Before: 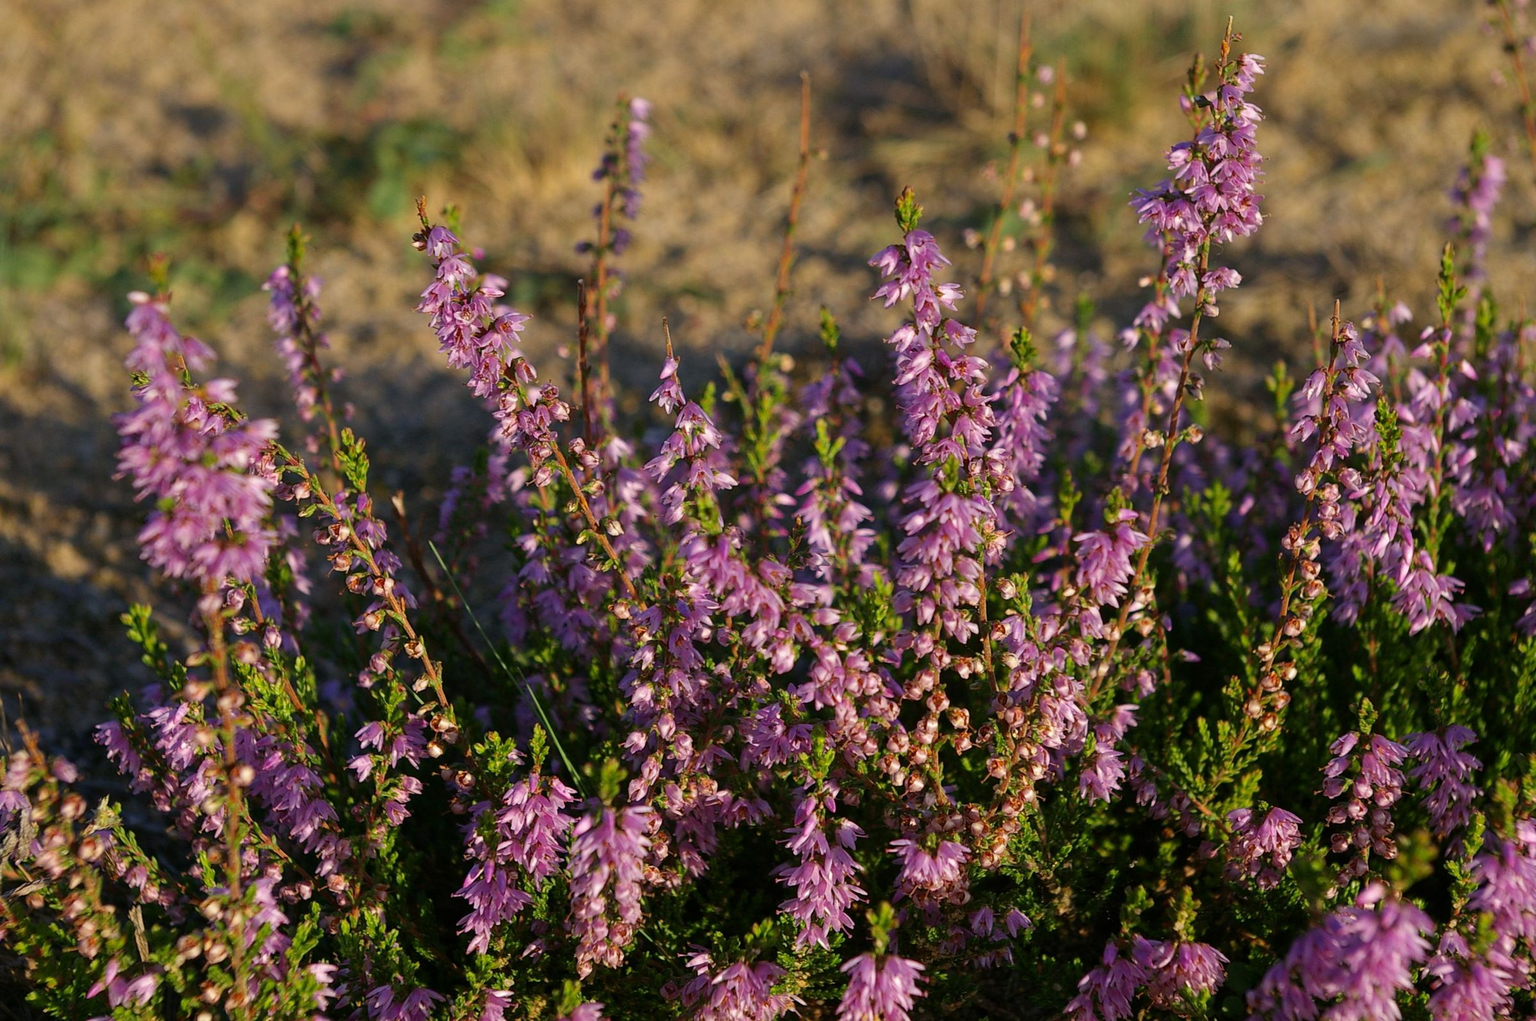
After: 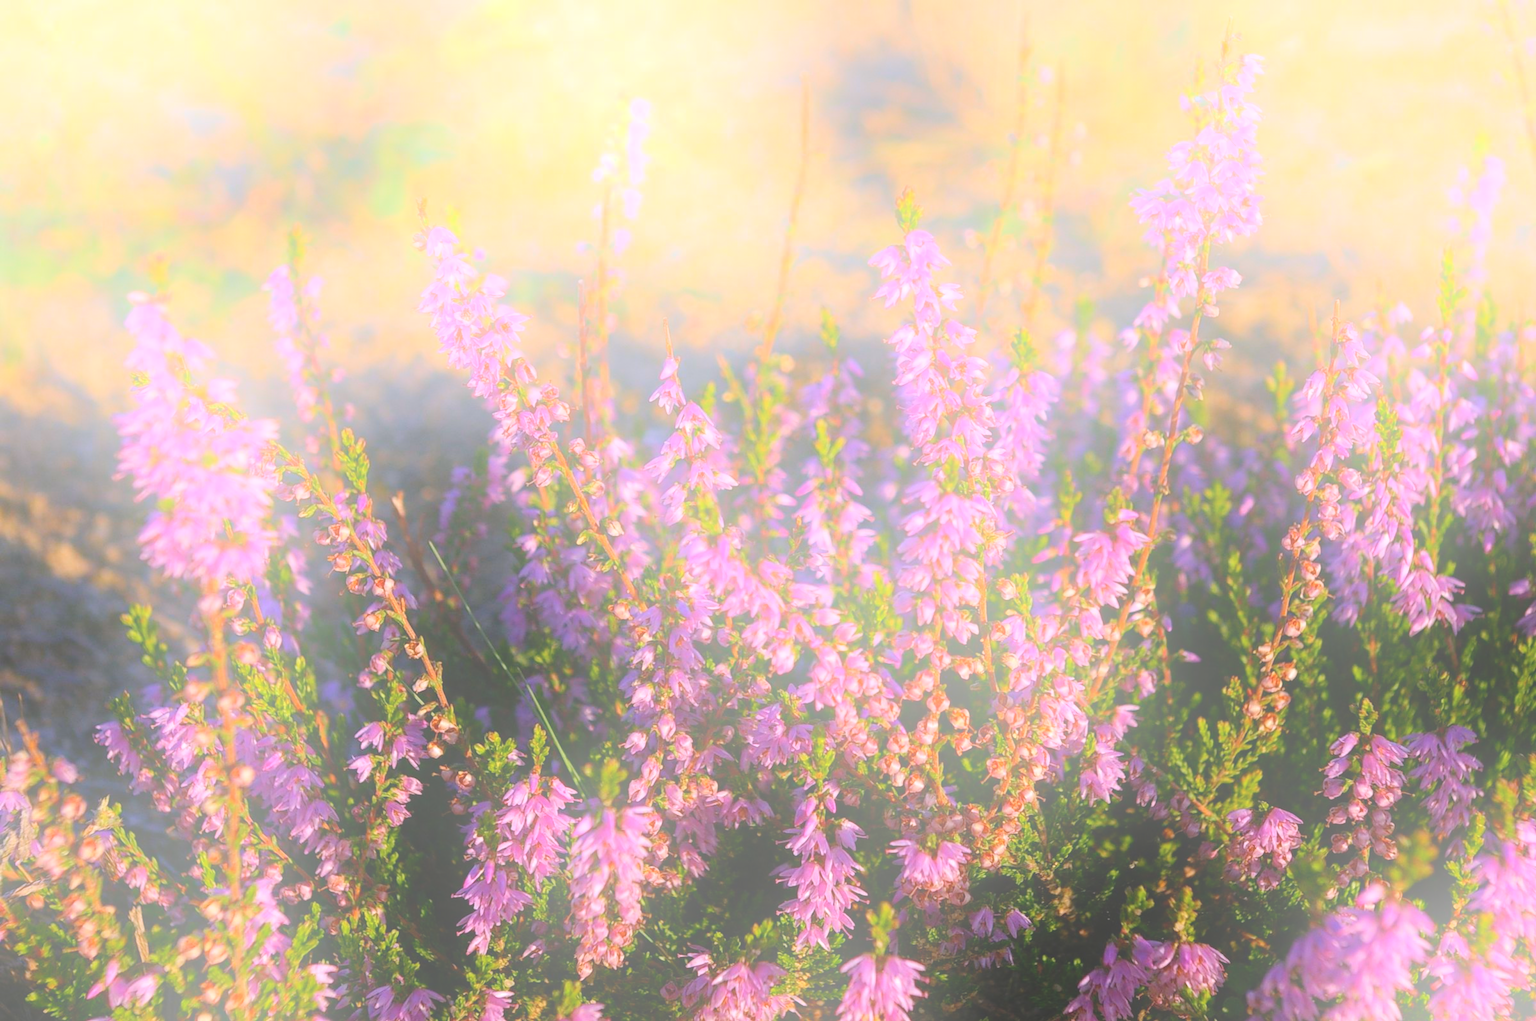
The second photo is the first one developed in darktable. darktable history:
white balance: red 1.05, blue 1.072
bloom: size 25%, threshold 5%, strength 90%
